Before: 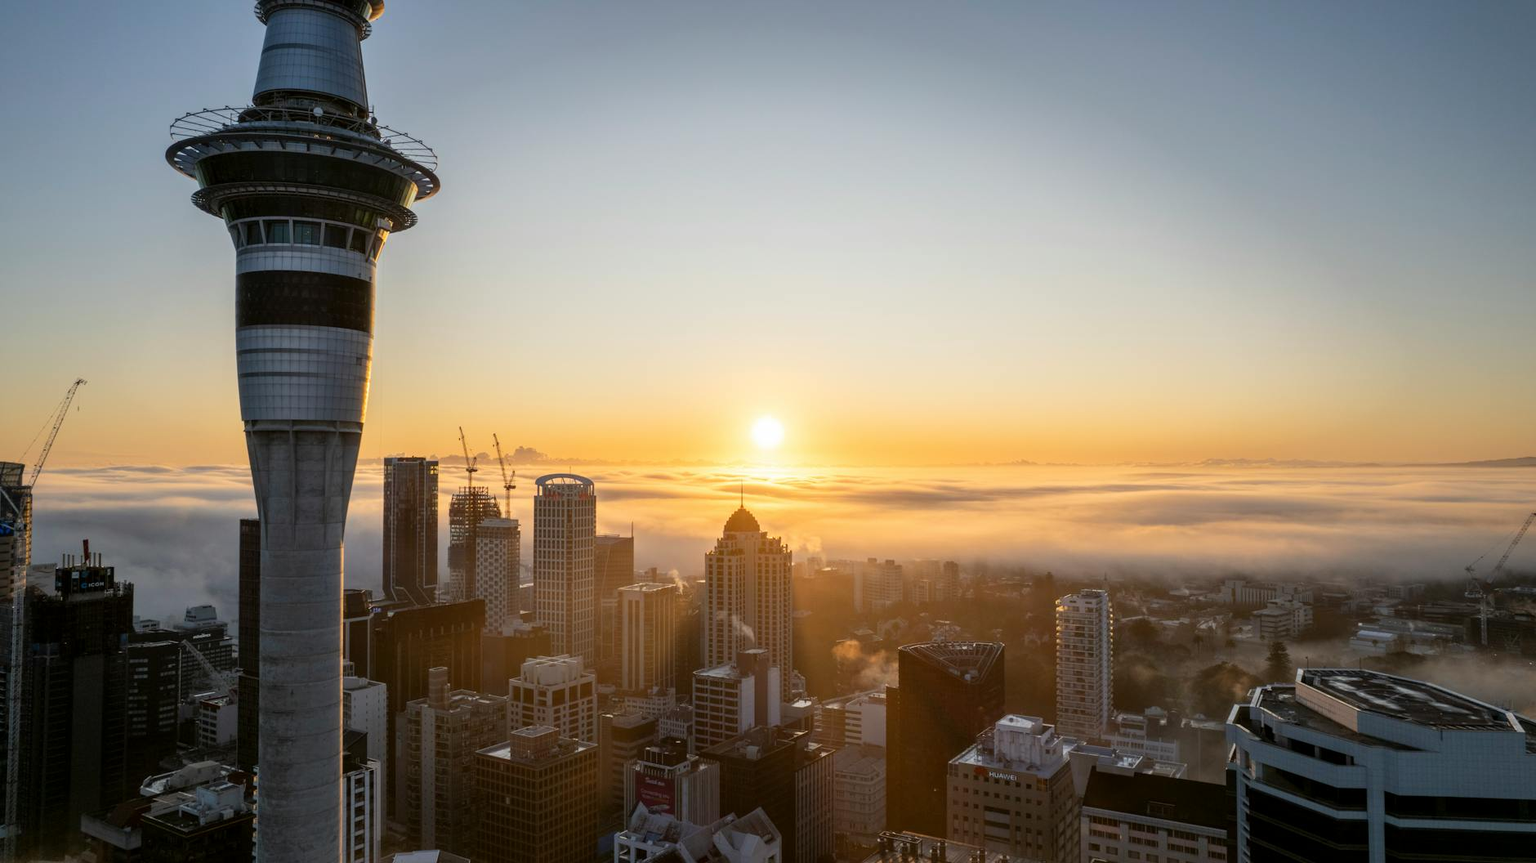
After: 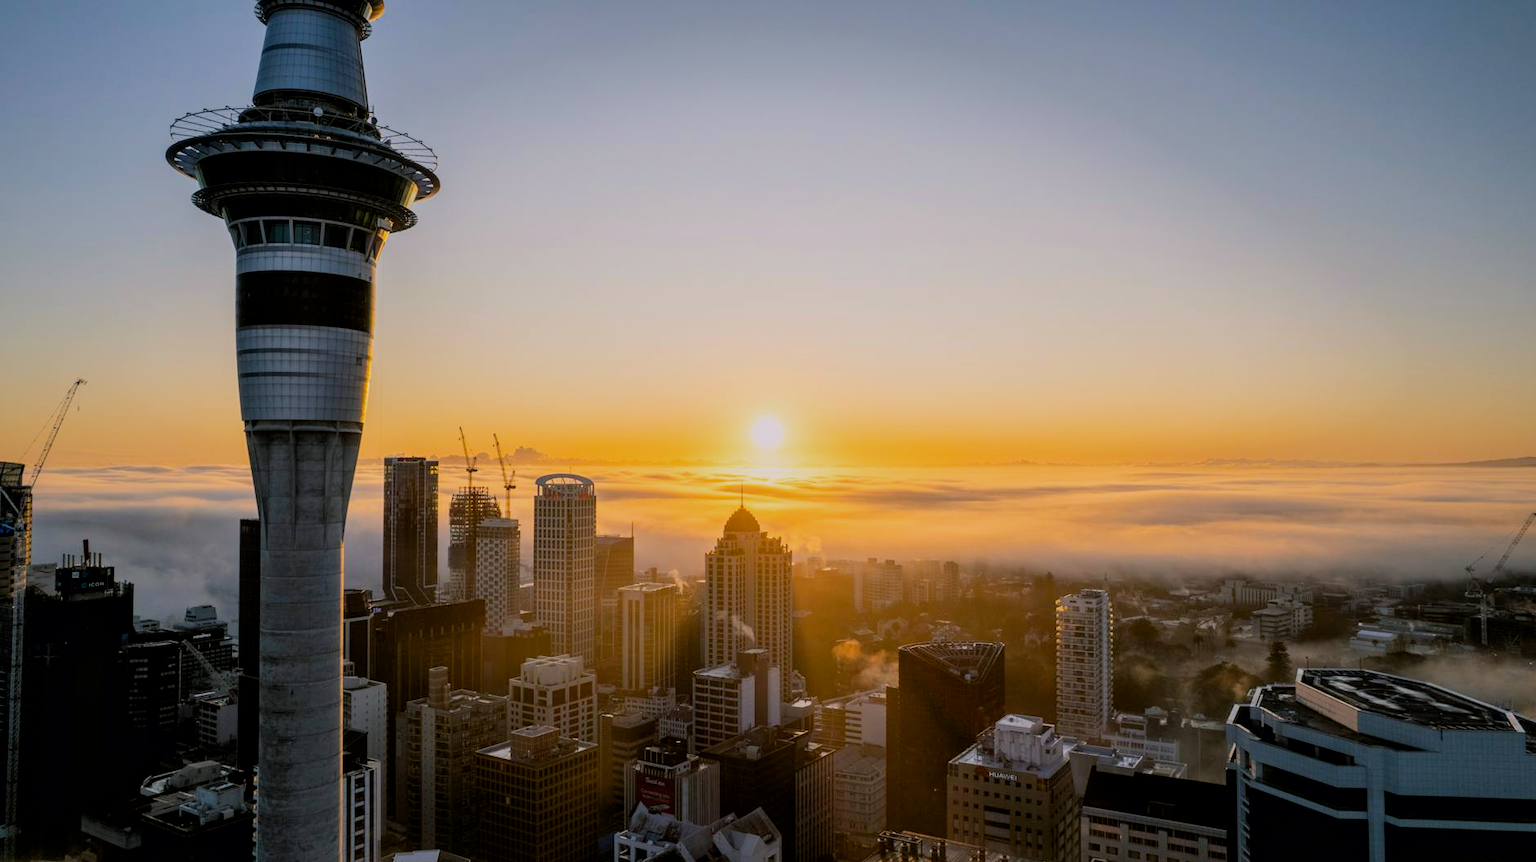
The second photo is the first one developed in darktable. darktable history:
local contrast: mode bilateral grid, contrast 10, coarseness 25, detail 110%, midtone range 0.2
color balance rgb: shadows lift › chroma 2%, shadows lift › hue 217.2°, power › chroma 0.25%, power › hue 60°, highlights gain › chroma 1.5%, highlights gain › hue 309.6°, global offset › luminance -0.25%, perceptual saturation grading › global saturation 15%, global vibrance 15%
tone equalizer: on, module defaults
filmic rgb: black relative exposure -7.65 EV, white relative exposure 4.56 EV, hardness 3.61, color science v6 (2022)
